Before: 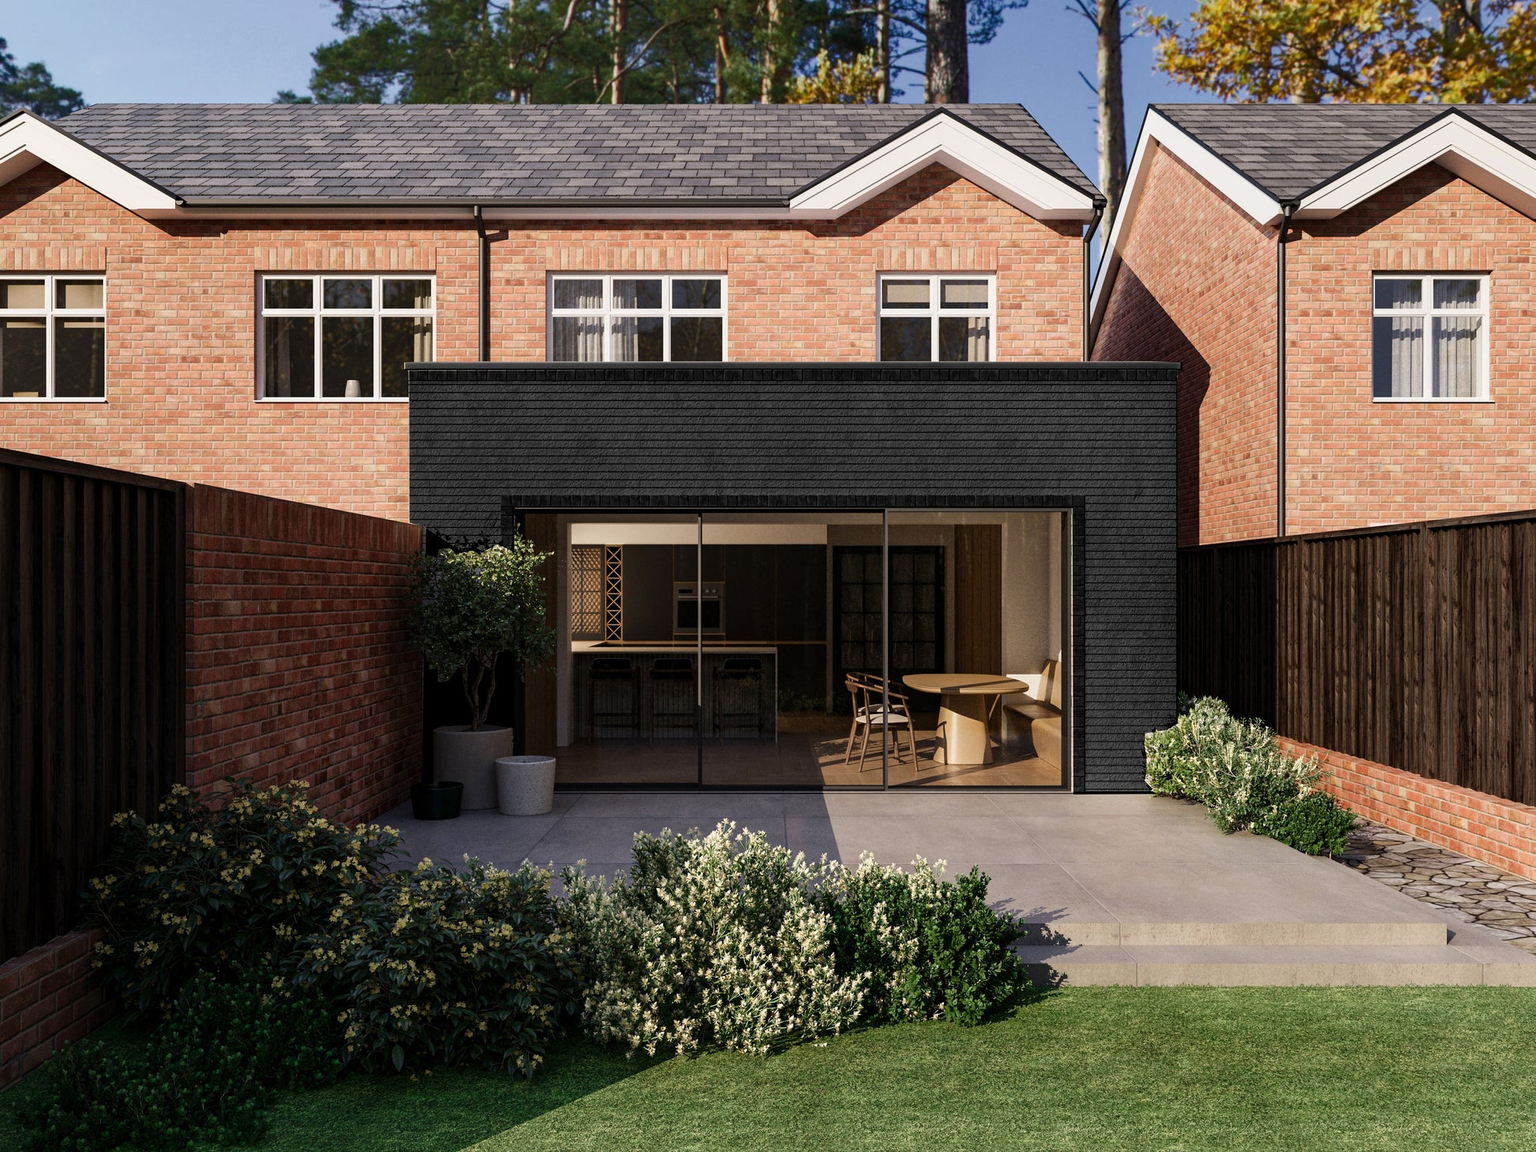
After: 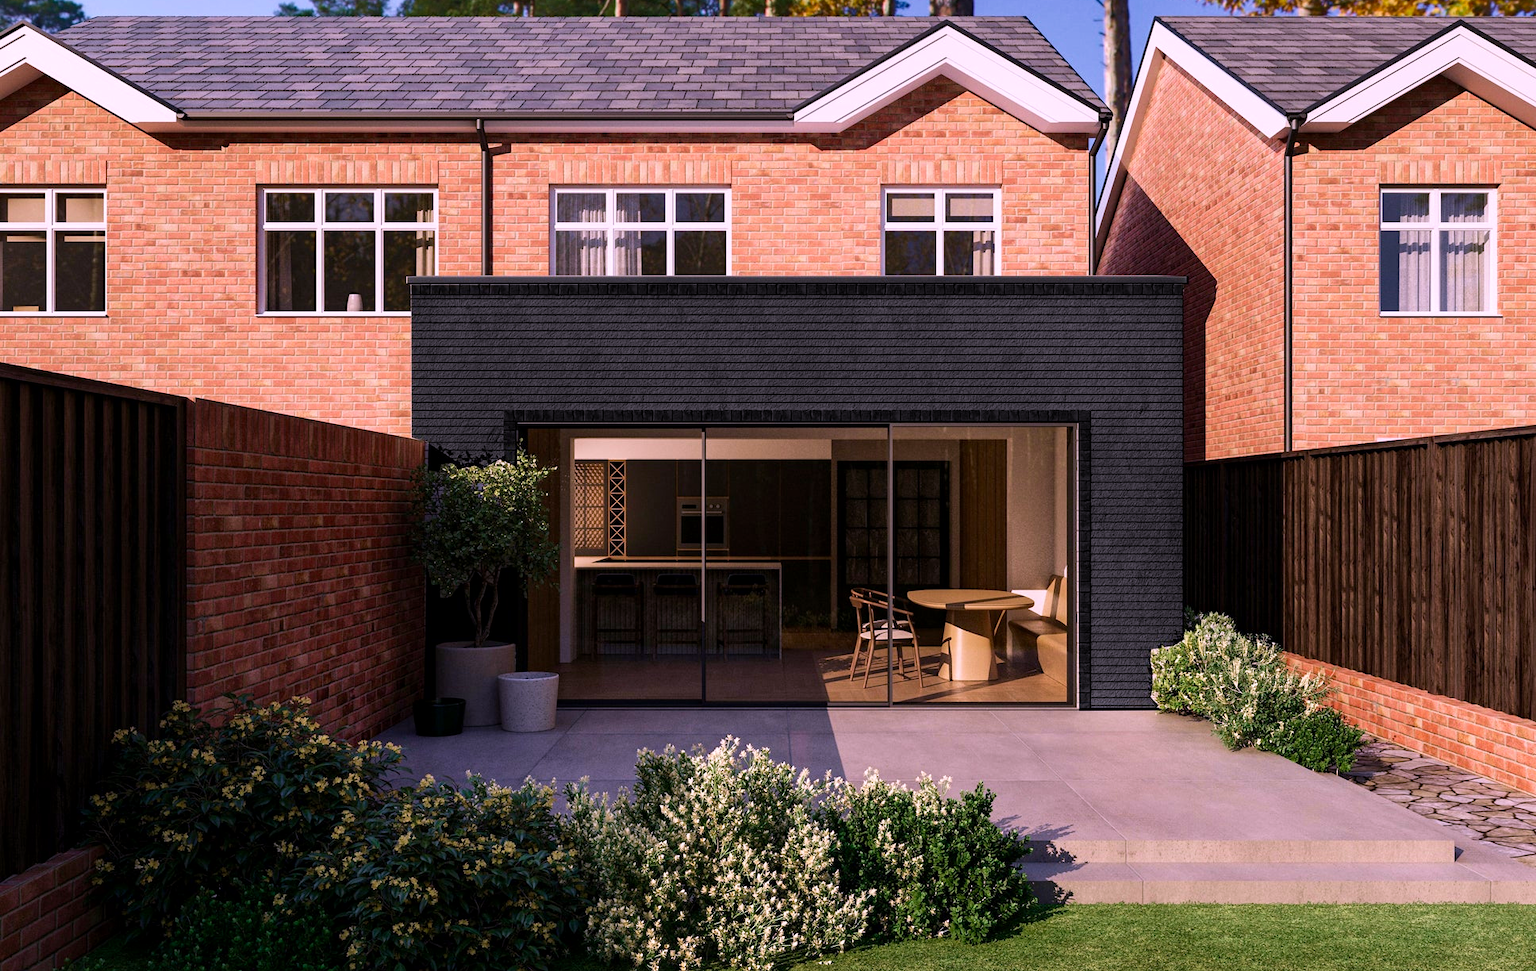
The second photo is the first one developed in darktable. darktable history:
crop: top 7.625%, bottom 8.027%
contrast brightness saturation: contrast 0.04, saturation 0.16
exposure: black level correction 0.001, compensate highlight preservation false
white balance: red 1.066, blue 1.119
velvia: on, module defaults
